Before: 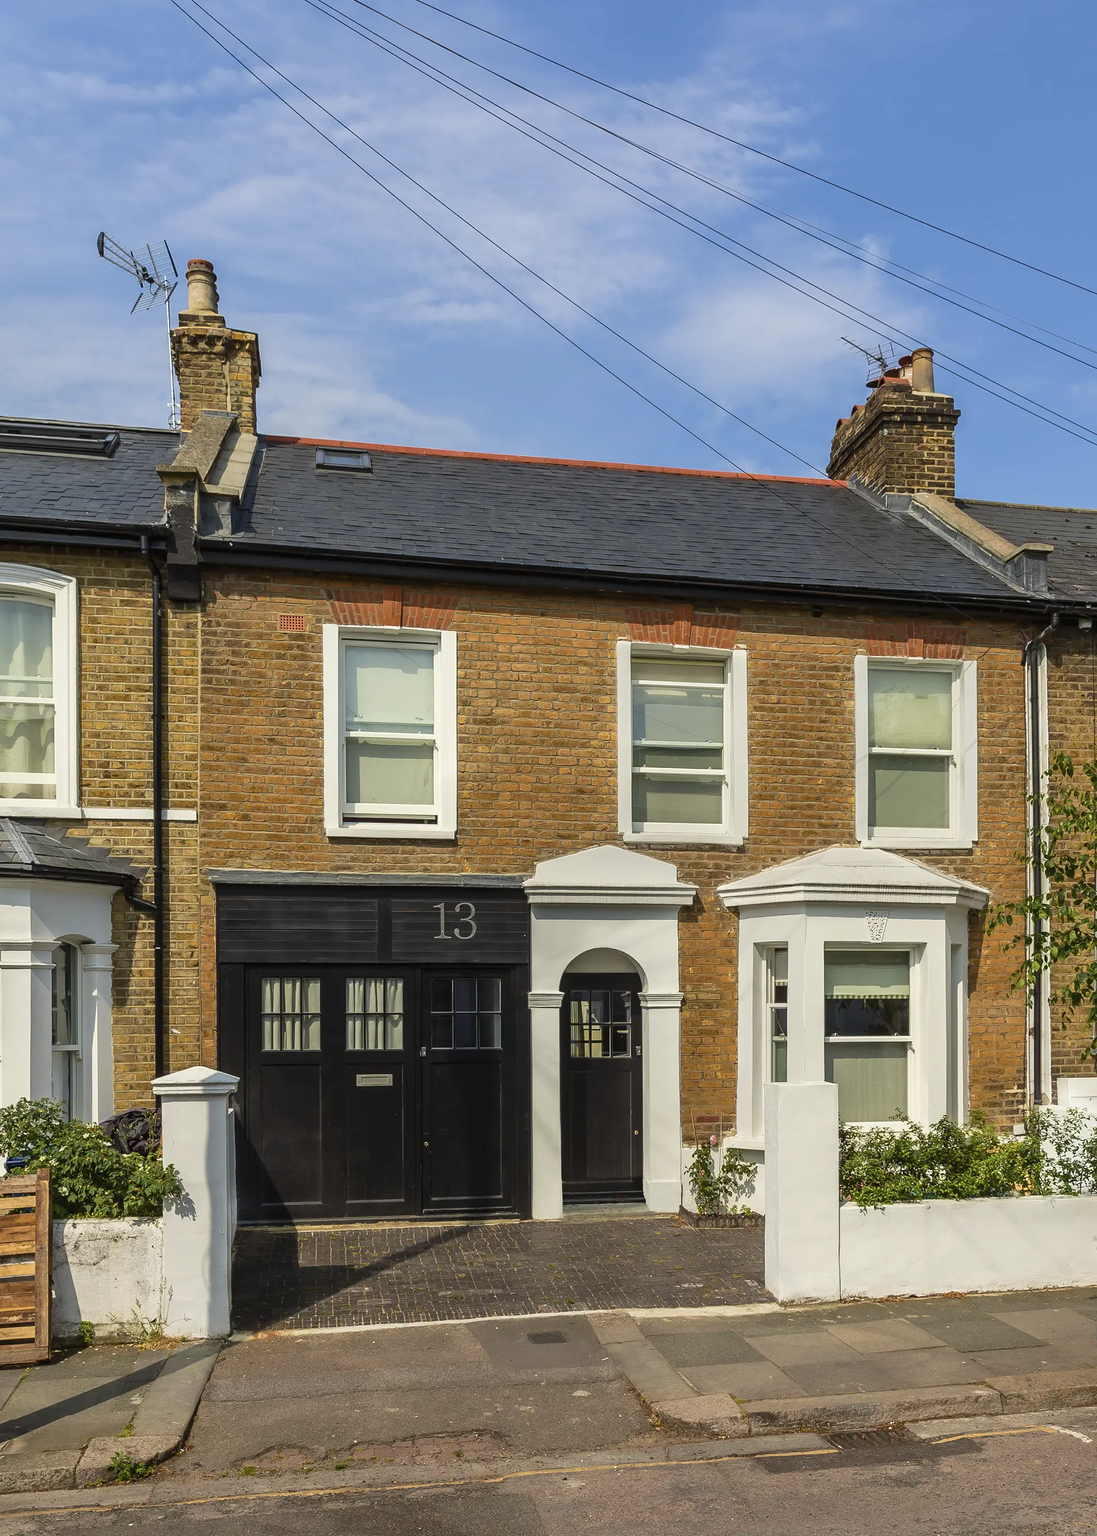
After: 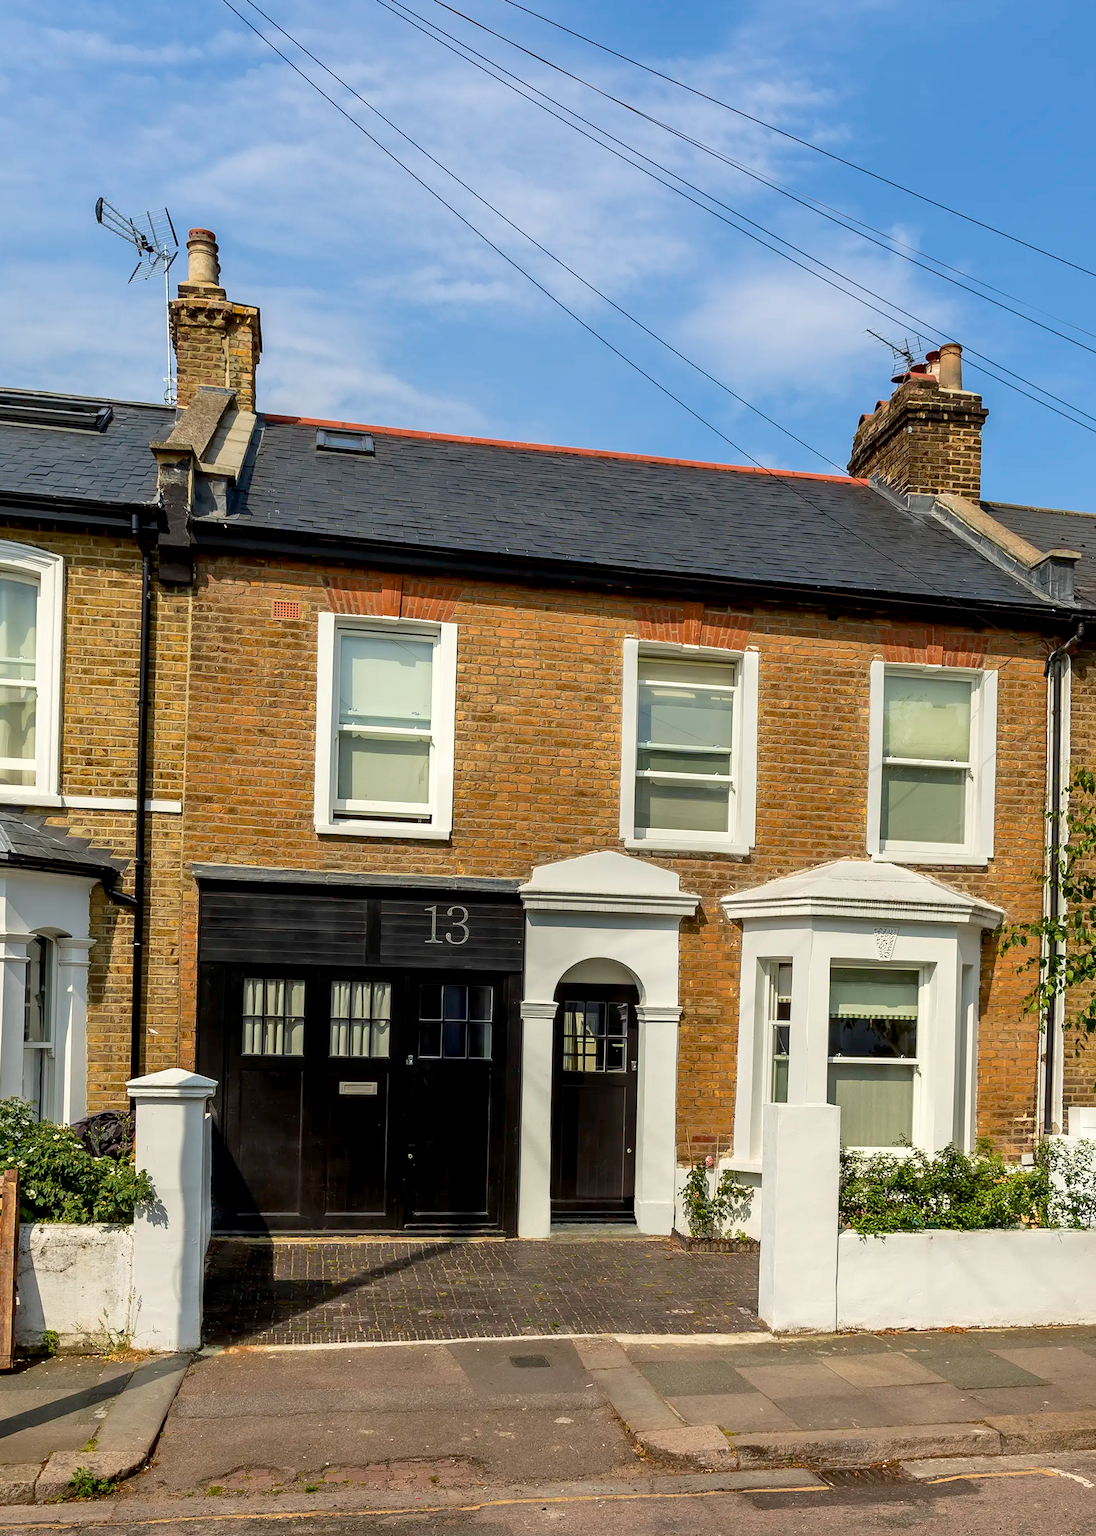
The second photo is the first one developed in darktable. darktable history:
exposure: black level correction 0.007, exposure 0.159 EV, compensate highlight preservation false
crop and rotate: angle -1.69°
